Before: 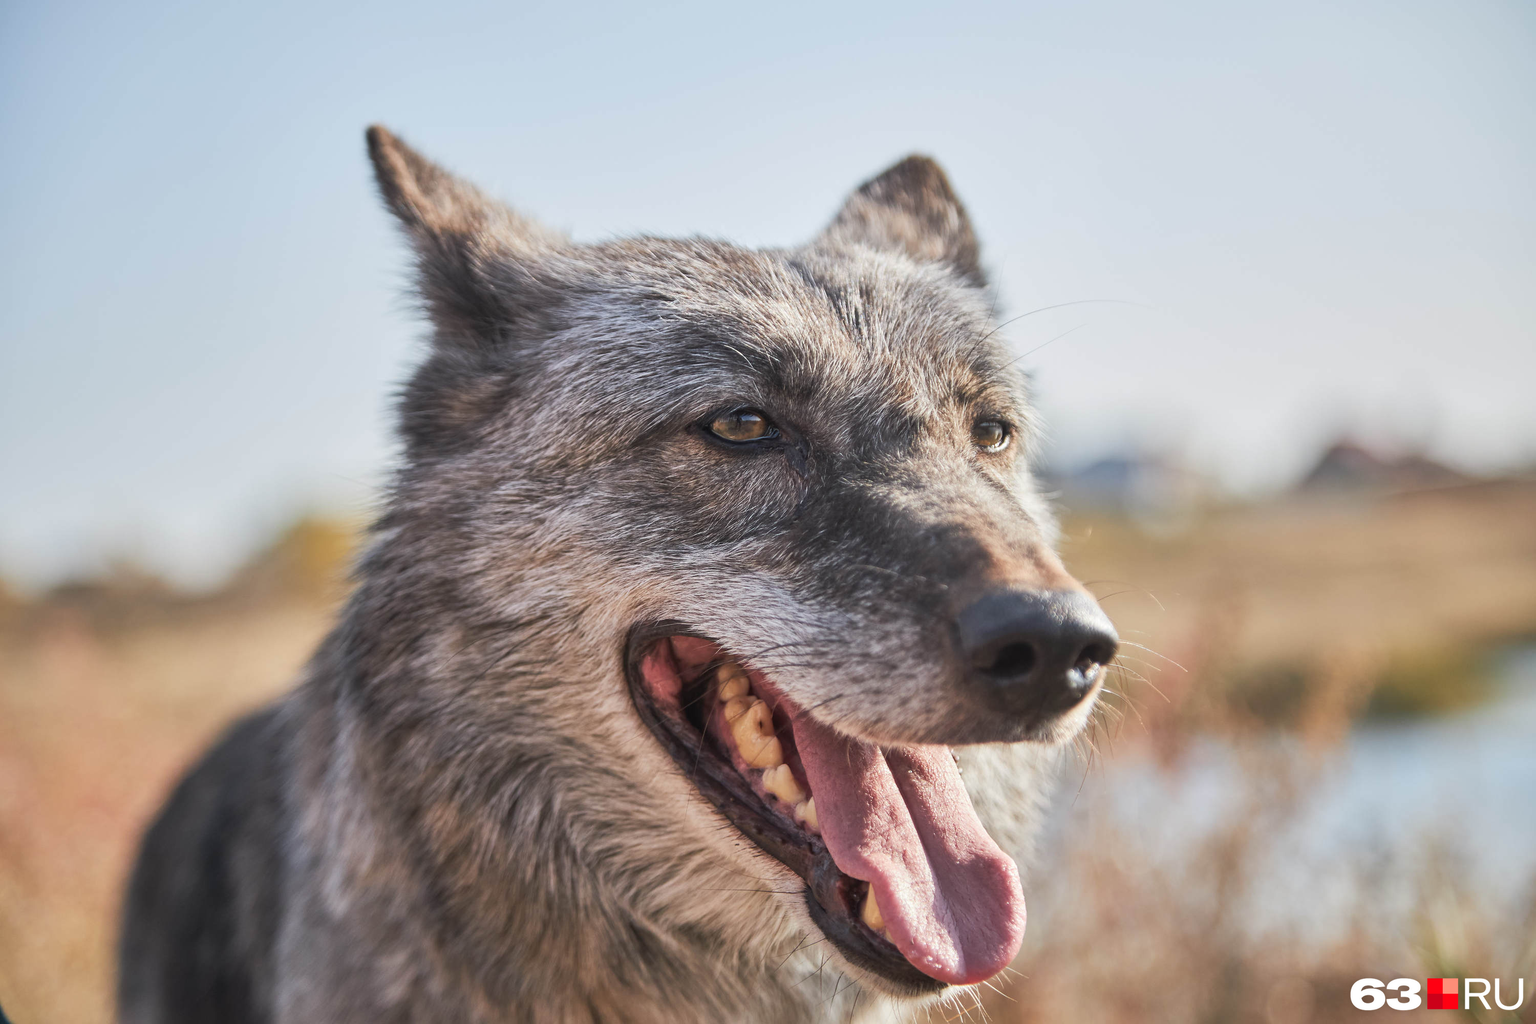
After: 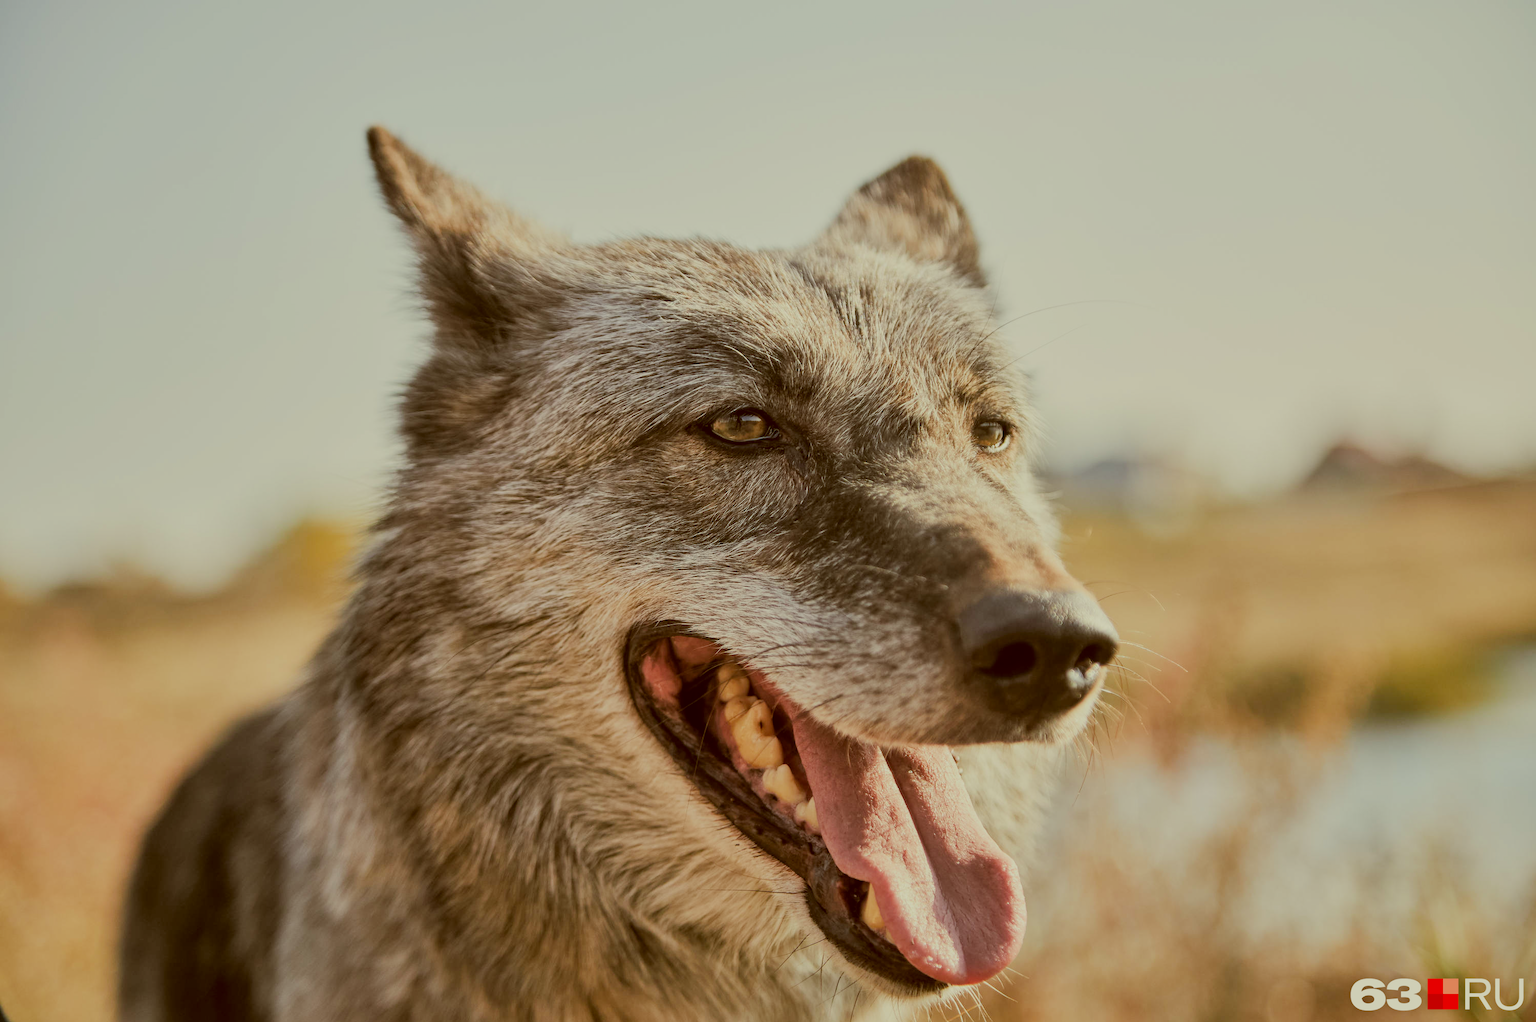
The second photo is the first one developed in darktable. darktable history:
crop: bottom 0.057%
filmic rgb: black relative exposure -6.96 EV, white relative exposure 5.58 EV, hardness 2.85, iterations of high-quality reconstruction 10
color correction: highlights a* -5.61, highlights b* 9.8, shadows a* 9.21, shadows b* 24.54
